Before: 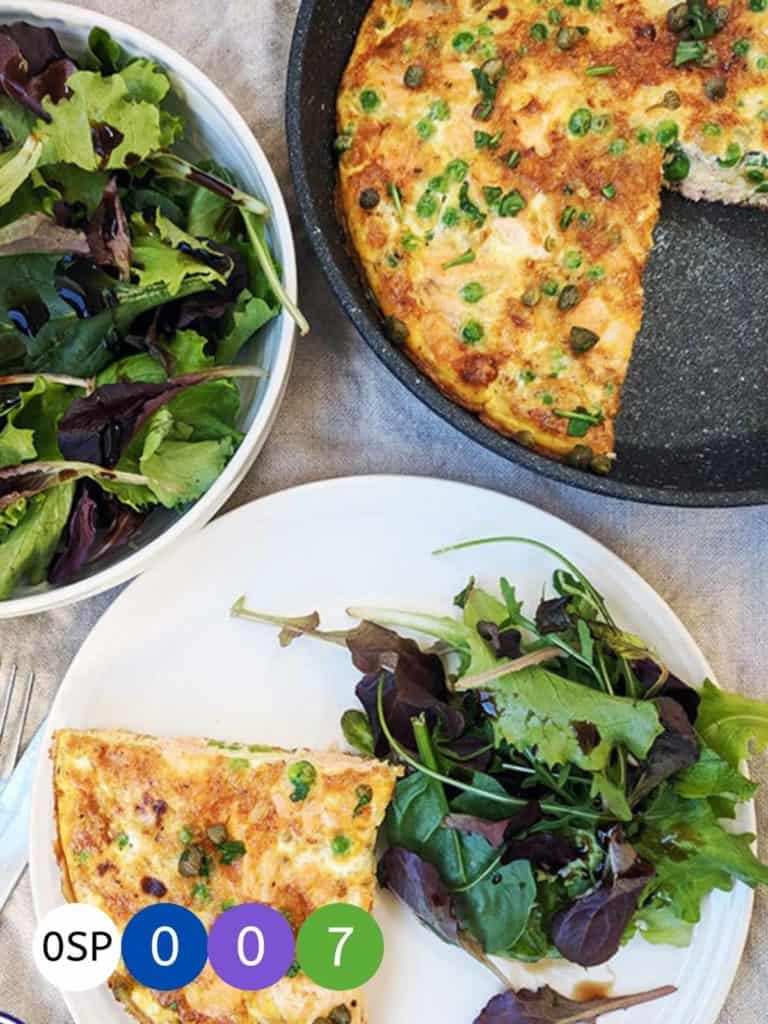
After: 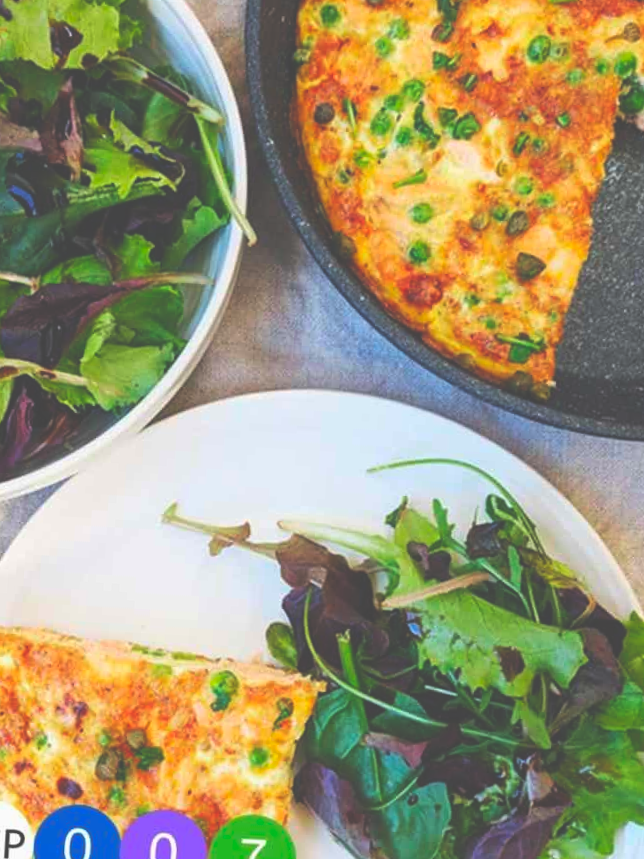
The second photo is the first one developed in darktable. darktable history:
exposure: black level correction -0.062, exposure -0.05 EV, compensate highlight preservation false
color contrast: green-magenta contrast 1.69, blue-yellow contrast 1.49
crop and rotate: angle -3.27°, left 5.211%, top 5.211%, right 4.607%, bottom 4.607%
